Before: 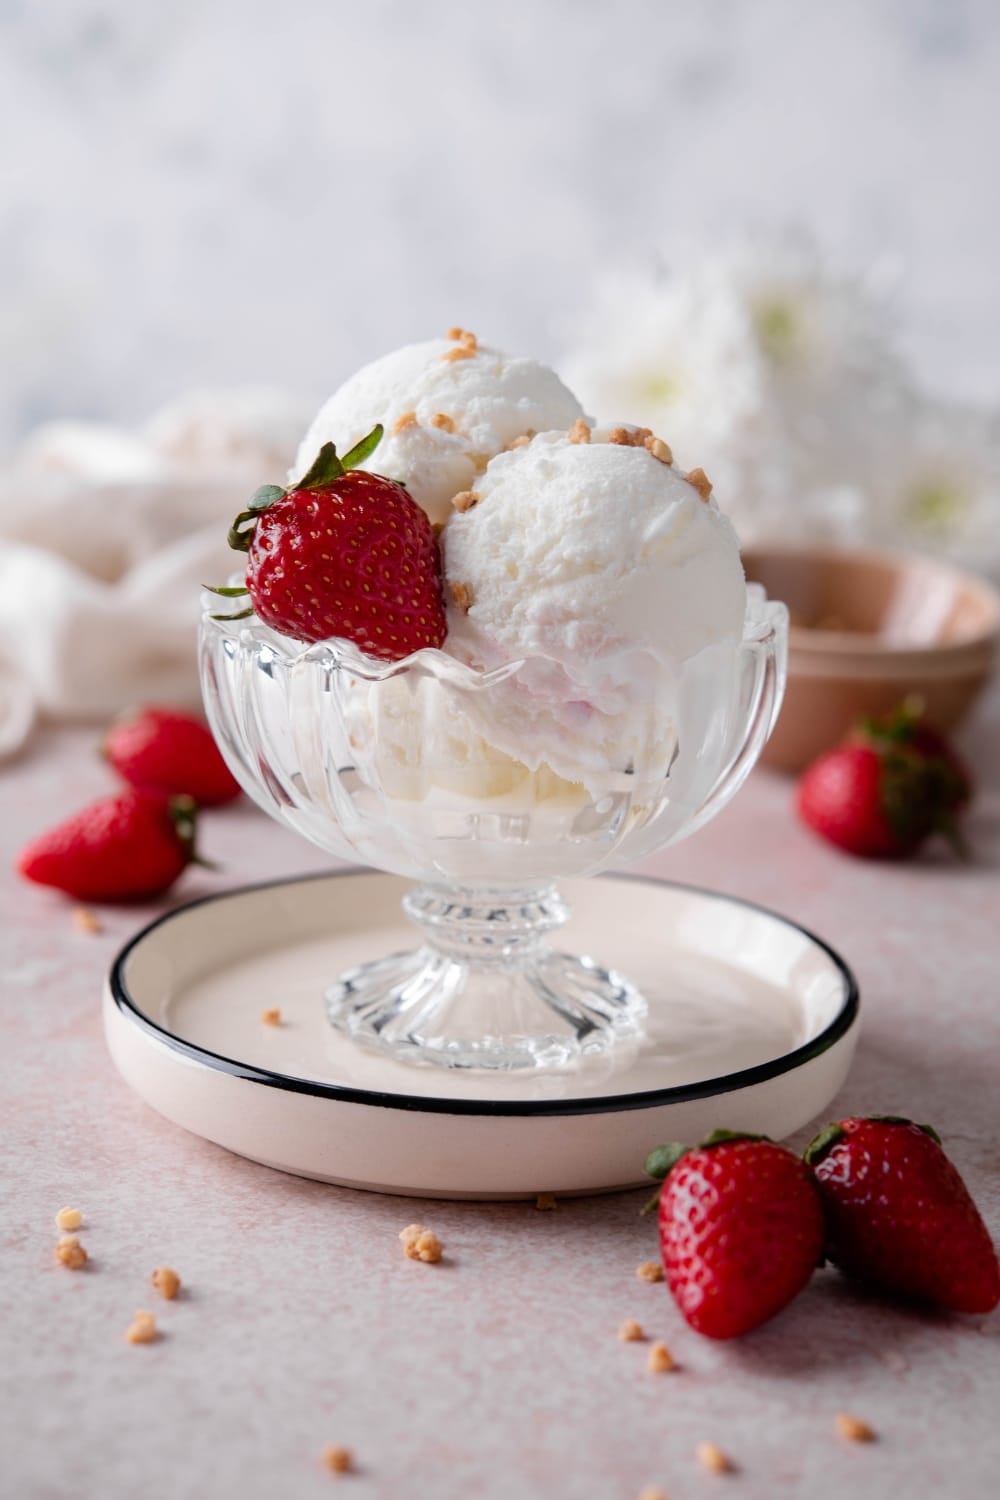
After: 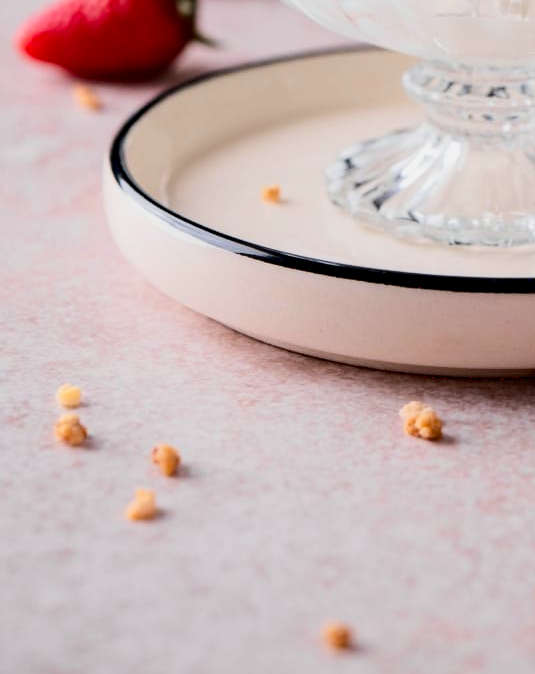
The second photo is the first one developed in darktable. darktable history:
tone curve: curves: ch0 [(0, 0.012) (0.052, 0.04) (0.107, 0.086) (0.276, 0.265) (0.461, 0.531) (0.718, 0.79) (0.921, 0.909) (0.999, 0.951)]; ch1 [(0, 0) (0.339, 0.298) (0.402, 0.363) (0.444, 0.415) (0.485, 0.469) (0.494, 0.493) (0.504, 0.501) (0.525, 0.534) (0.555, 0.587) (0.594, 0.647) (1, 1)]; ch2 [(0, 0) (0.48, 0.48) (0.504, 0.5) (0.535, 0.557) (0.581, 0.623) (0.649, 0.683) (0.824, 0.815) (1, 1)]
haze removal: compatibility mode true, adaptive false
crop and rotate: top 54.886%, right 46.485%, bottom 0.178%
